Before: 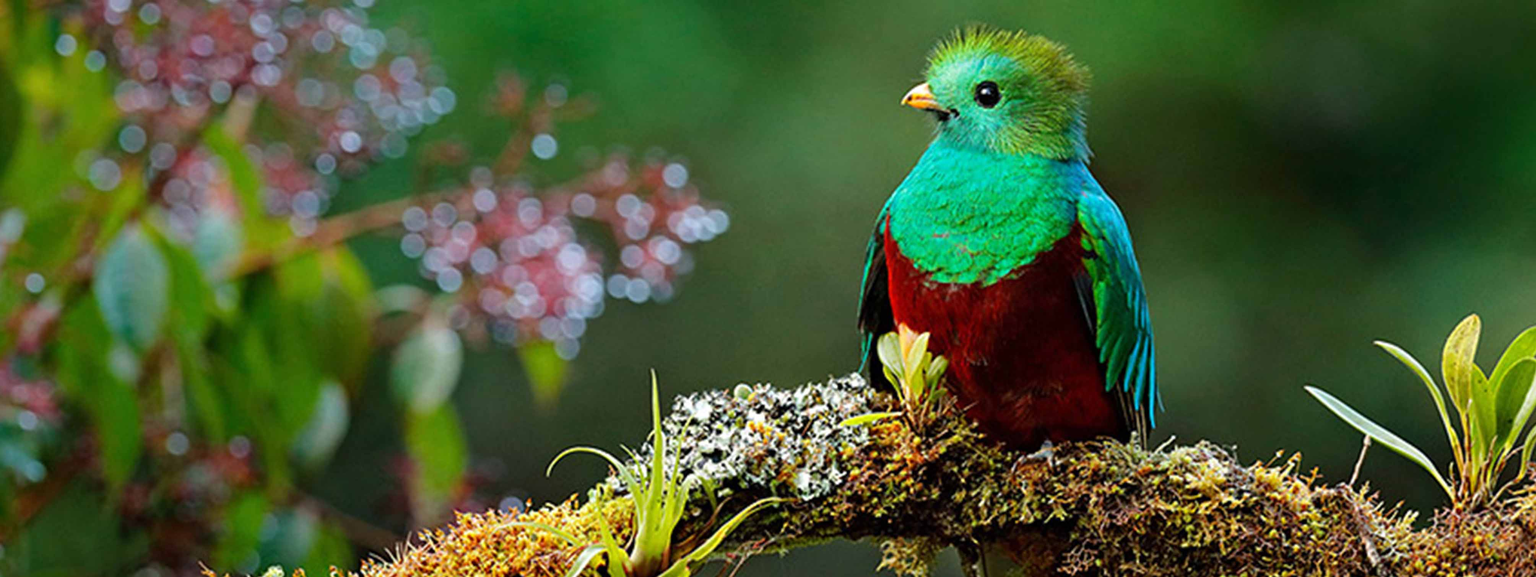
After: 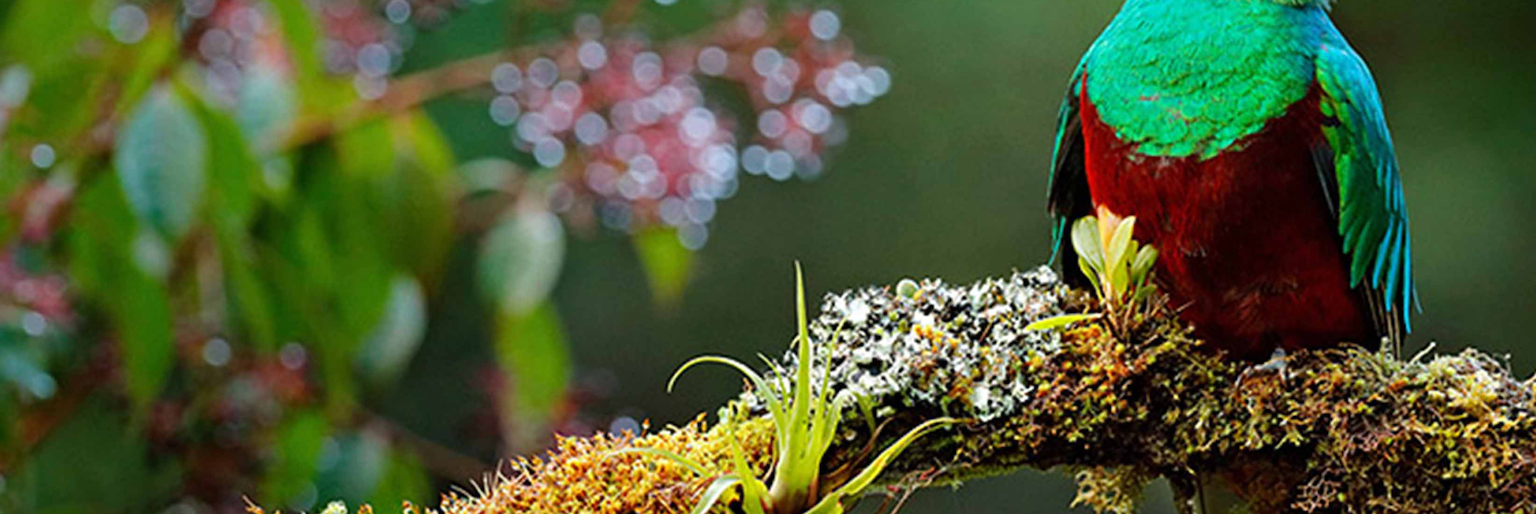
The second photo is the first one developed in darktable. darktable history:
crop: top 26.924%, right 17.996%
